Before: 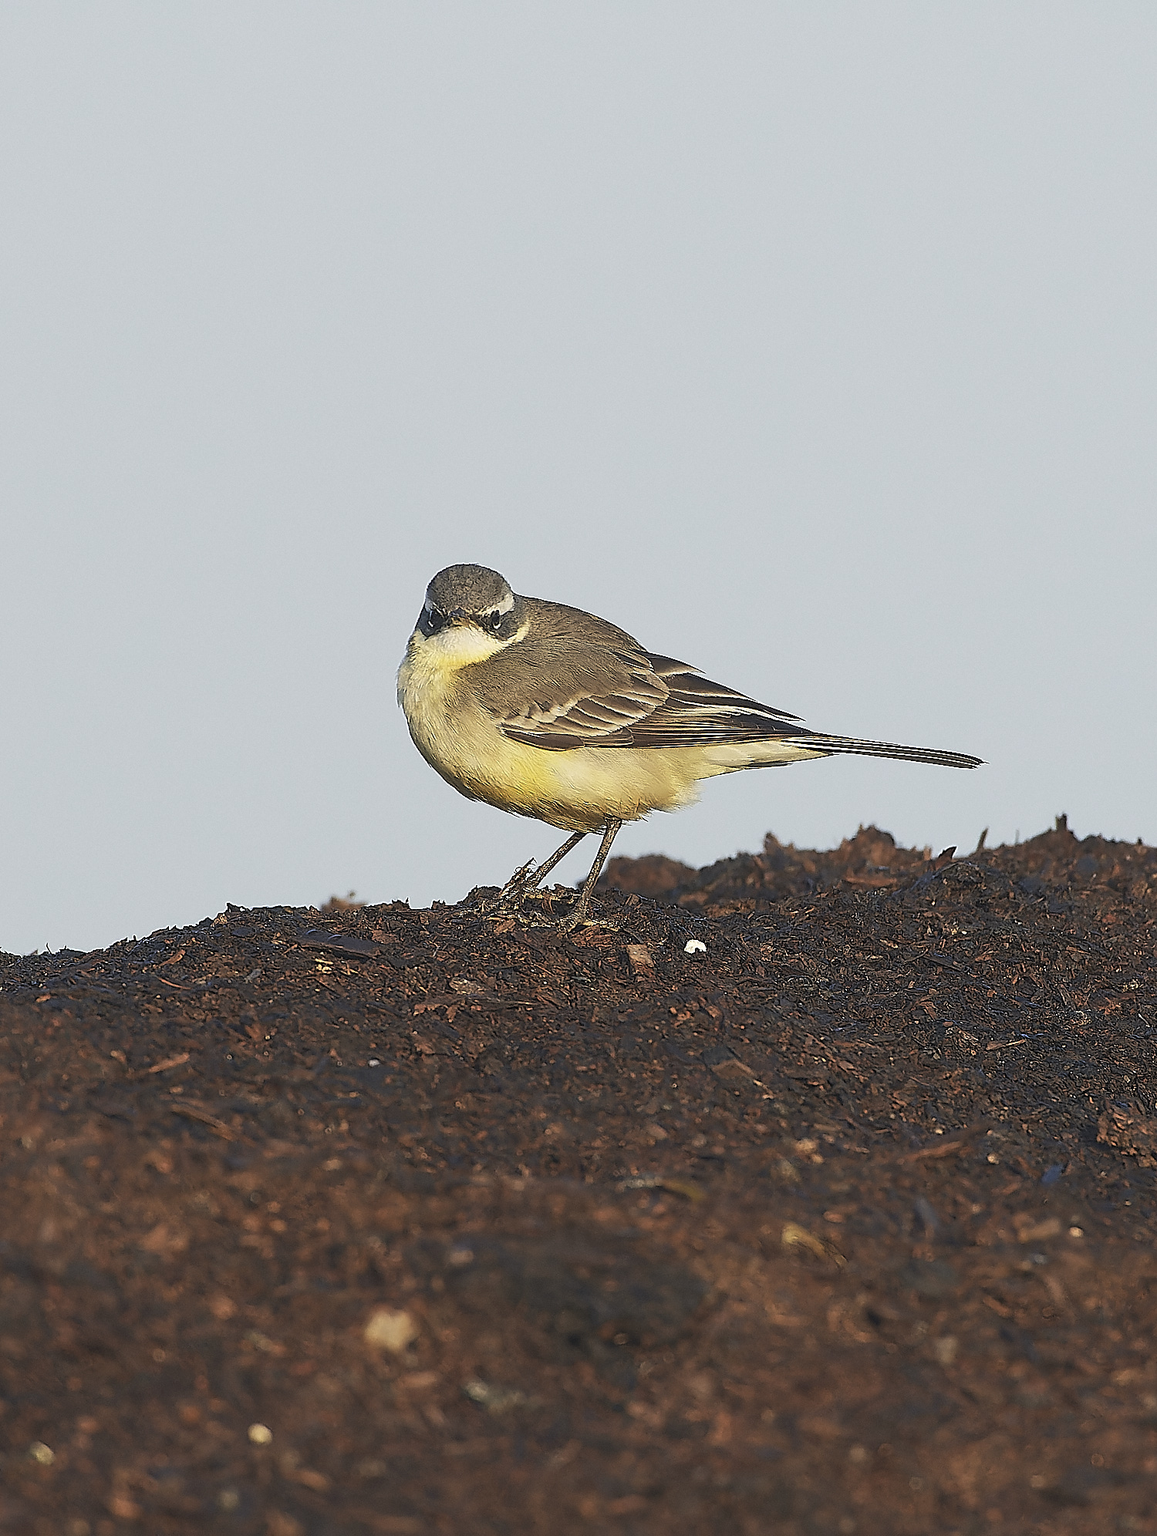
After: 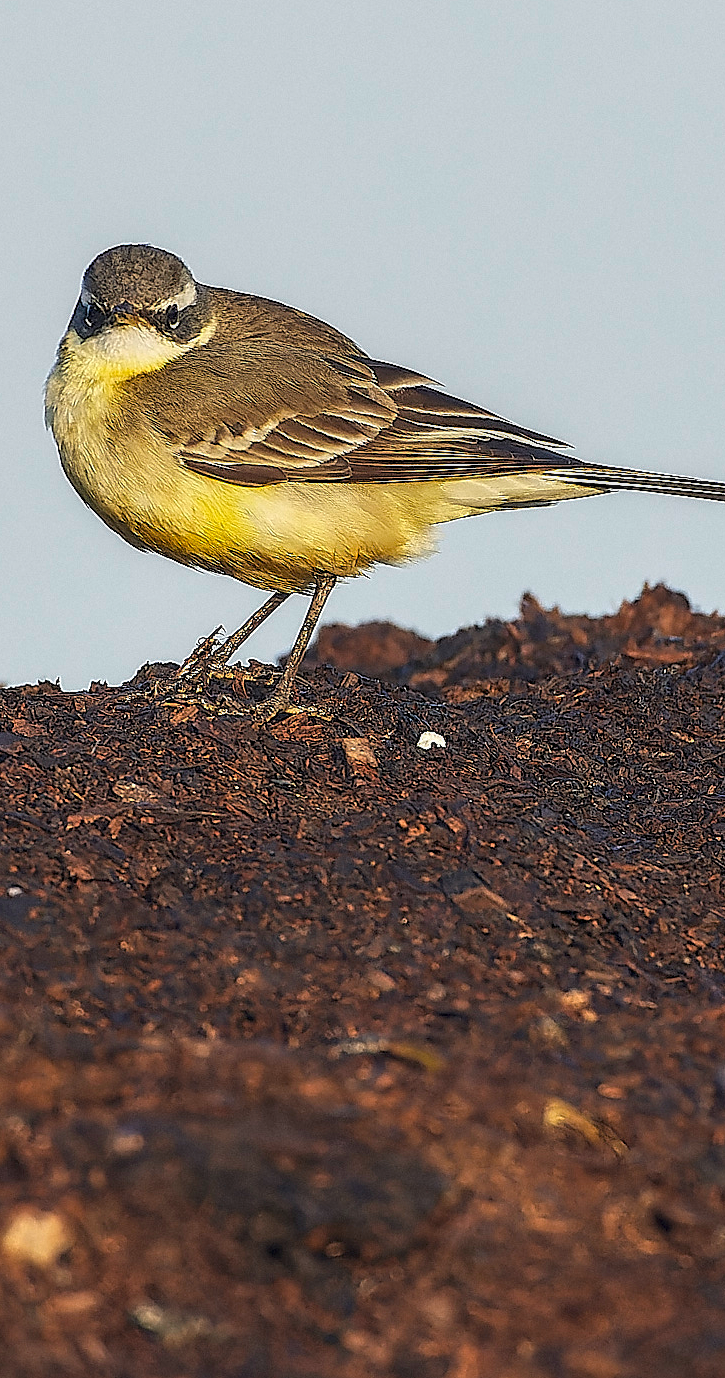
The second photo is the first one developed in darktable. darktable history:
crop: left 31.386%, top 24.459%, right 20.278%, bottom 6.324%
color balance rgb: shadows lift › chroma 3.081%, shadows lift › hue 281.37°, linear chroma grading › global chroma 20.043%, perceptual saturation grading › global saturation 9.826%
local contrast: highlights 59%, detail 147%
